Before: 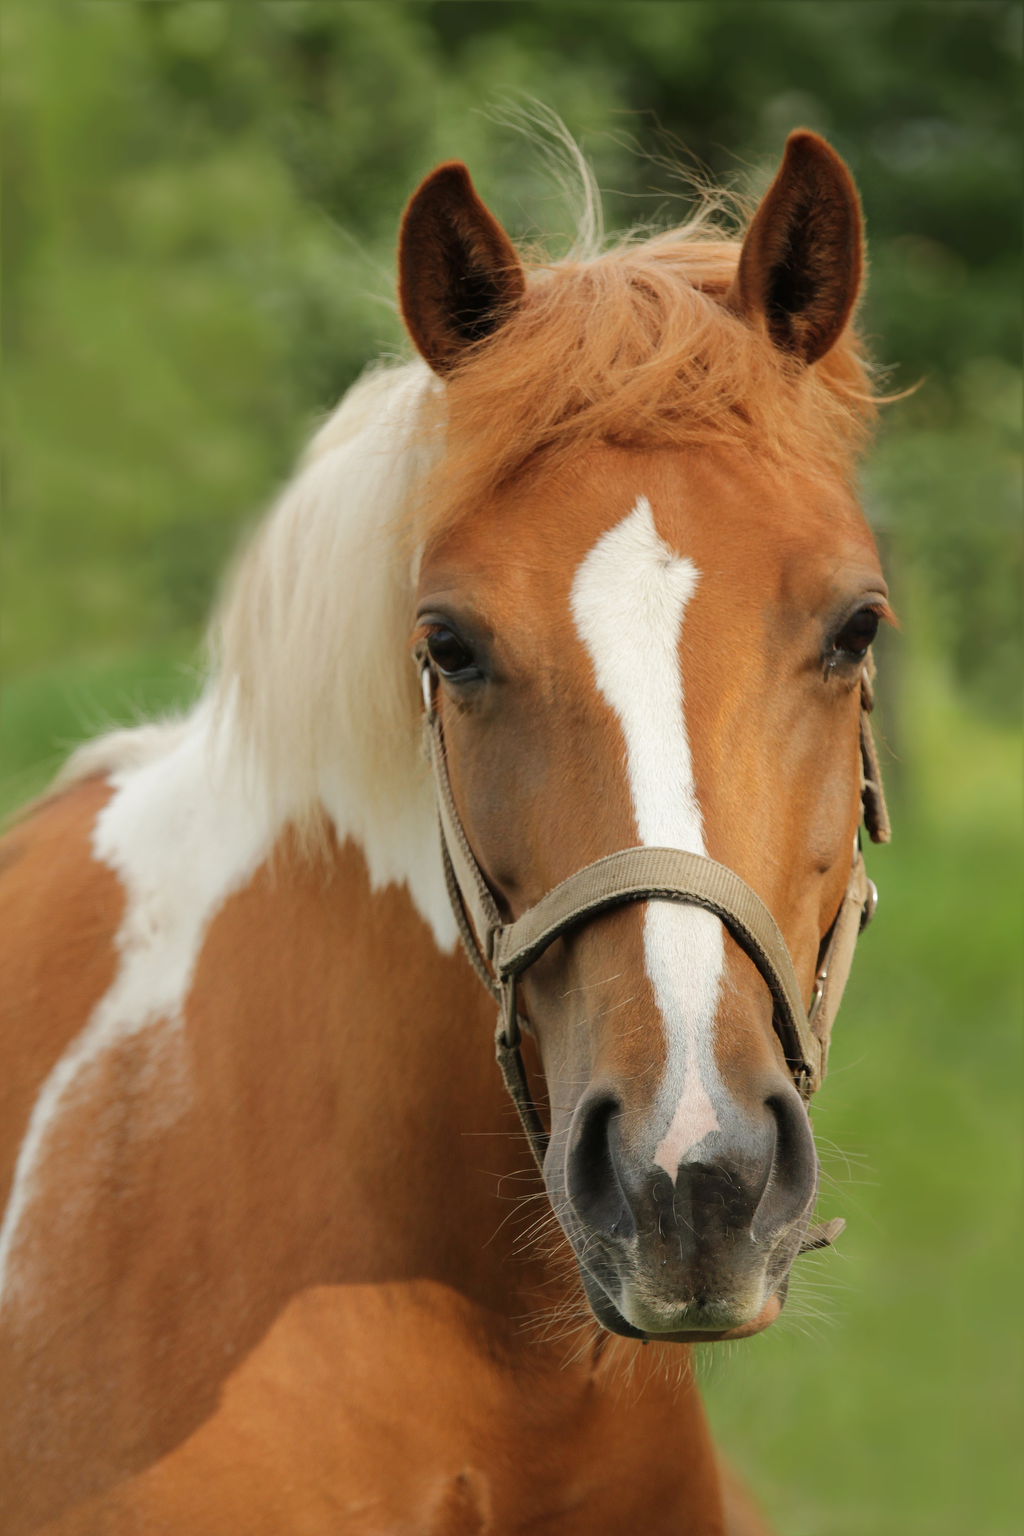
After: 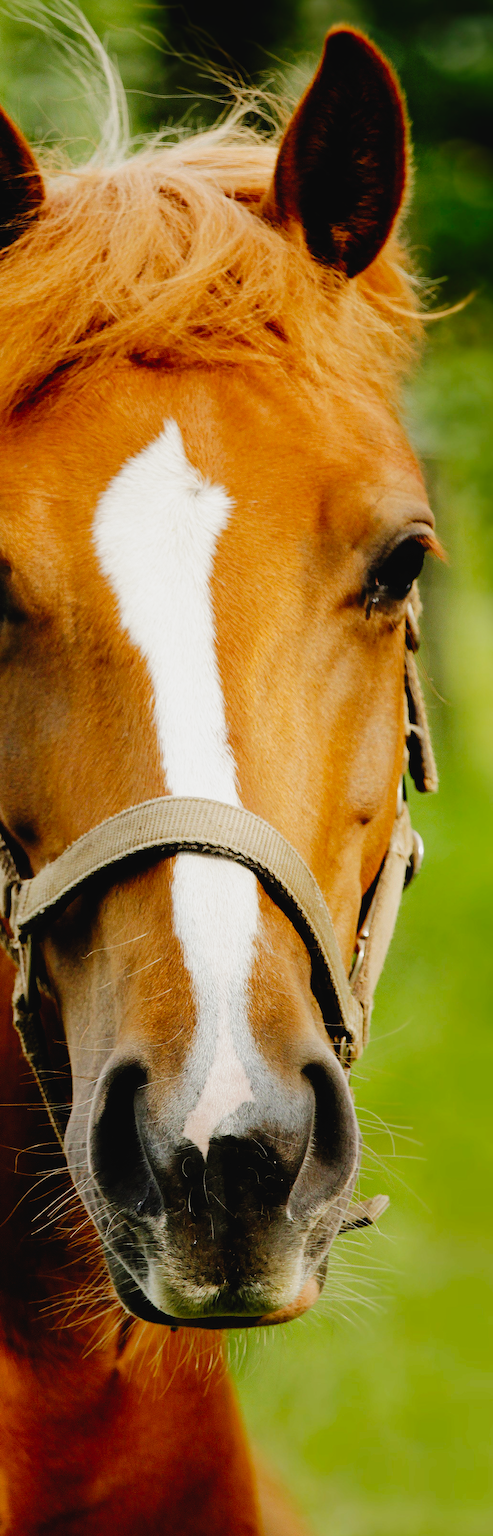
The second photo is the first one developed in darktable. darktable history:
crop: left 47.226%, top 6.903%, right 7.913%
tone curve: curves: ch0 [(0.003, 0.029) (0.037, 0.036) (0.149, 0.117) (0.297, 0.318) (0.422, 0.474) (0.531, 0.6) (0.743, 0.809) (0.889, 0.941) (1, 0.98)]; ch1 [(0, 0) (0.305, 0.325) (0.453, 0.437) (0.482, 0.479) (0.501, 0.5) (0.506, 0.503) (0.564, 0.578) (0.587, 0.625) (0.666, 0.727) (1, 1)]; ch2 [(0, 0) (0.323, 0.277) (0.408, 0.399) (0.45, 0.48) (0.499, 0.502) (0.512, 0.523) (0.57, 0.595) (0.653, 0.671) (0.768, 0.744) (1, 1)], preserve colors none
filmic rgb: black relative exposure -5.08 EV, white relative exposure 3.98 EV, hardness 2.91, contrast 1.297, add noise in highlights 0.001, preserve chrominance no, color science v3 (2019), use custom middle-gray values true, contrast in highlights soft
